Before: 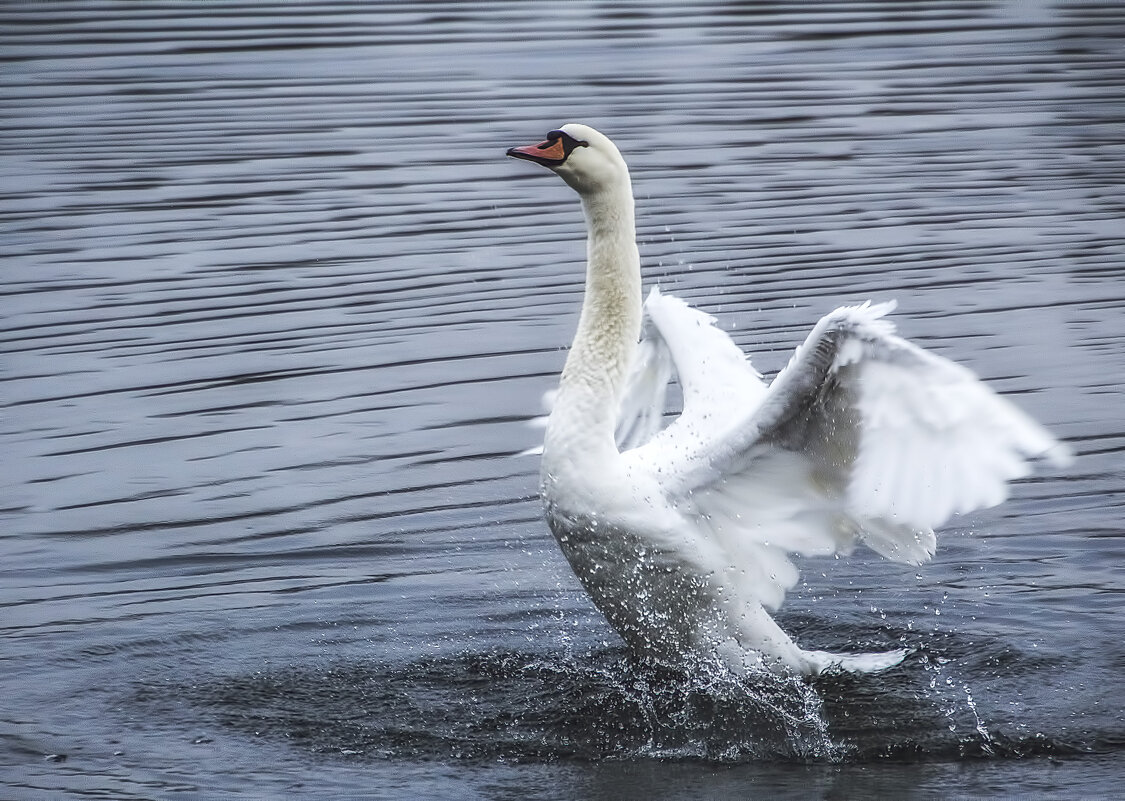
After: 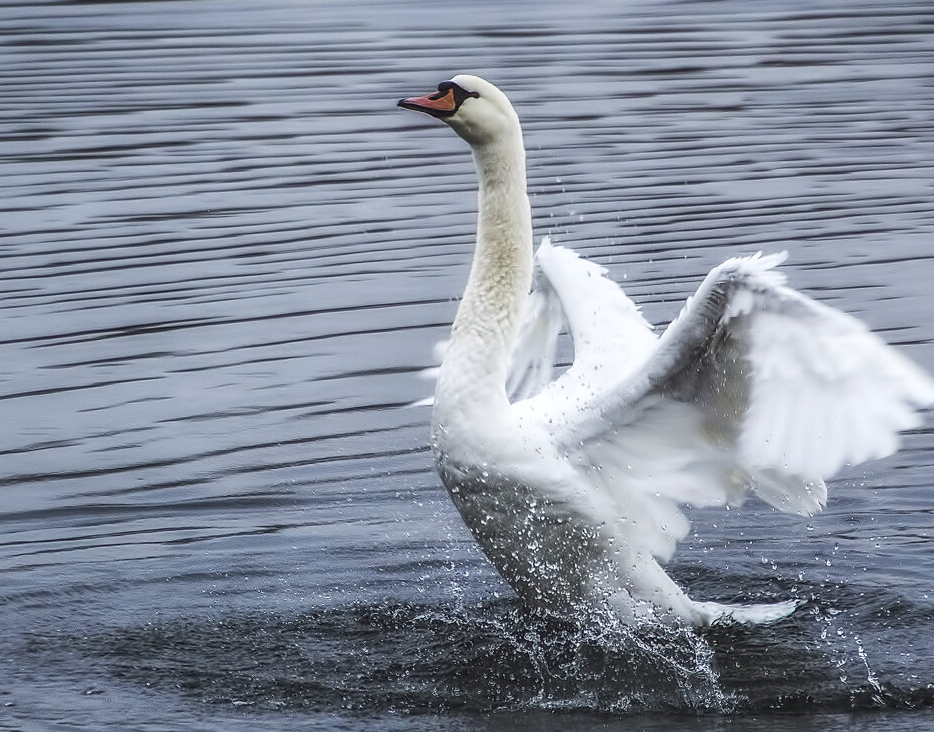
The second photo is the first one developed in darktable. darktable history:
crop: left 9.763%, top 6.207%, right 7.183%, bottom 2.401%
